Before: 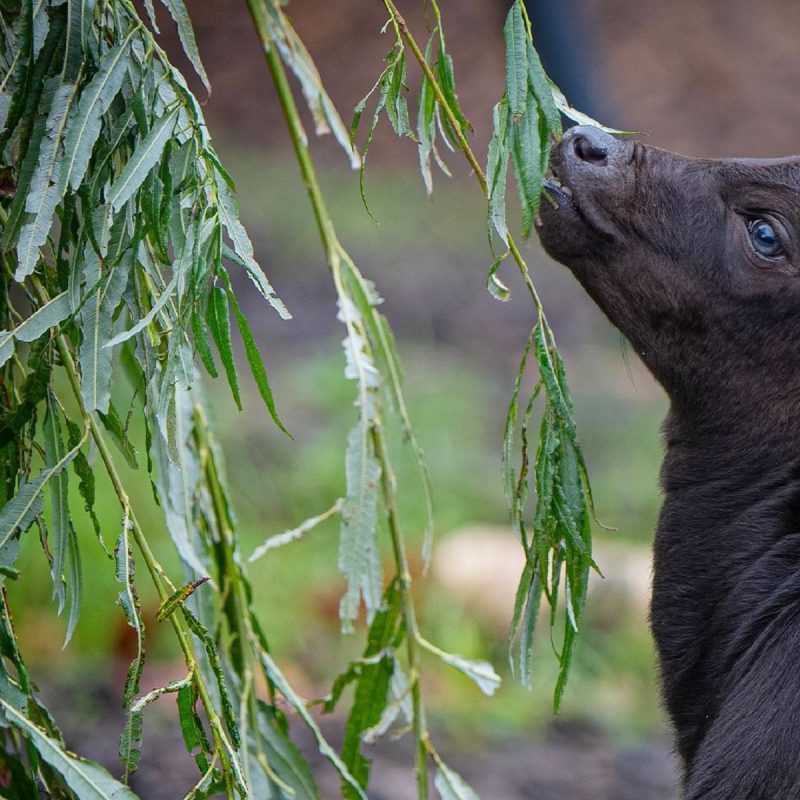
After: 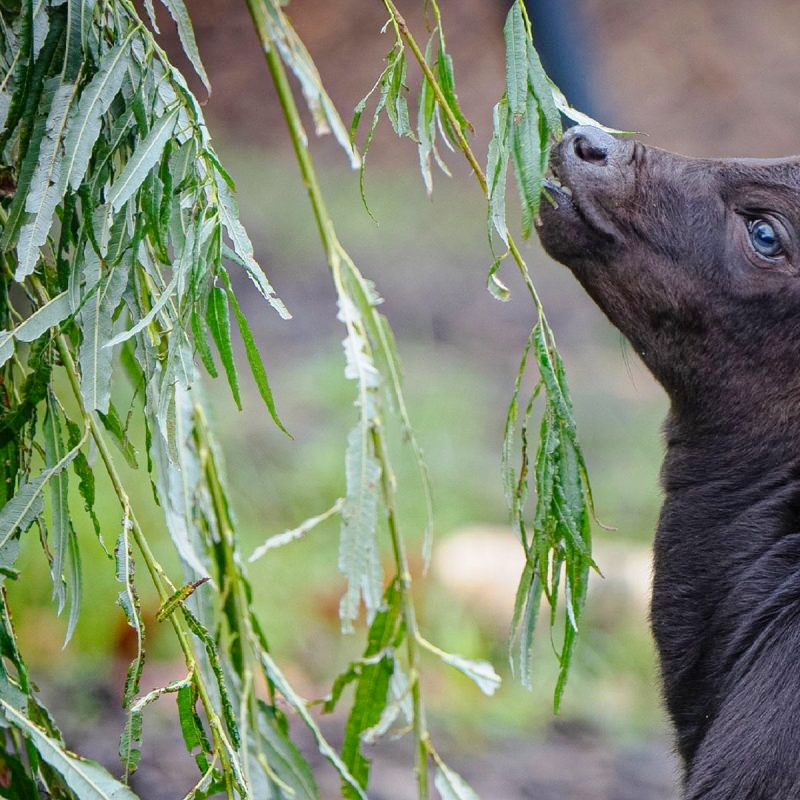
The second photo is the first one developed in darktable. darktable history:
tone curve: curves: ch0 [(0, 0) (0.003, 0.004) (0.011, 0.015) (0.025, 0.033) (0.044, 0.058) (0.069, 0.091) (0.1, 0.131) (0.136, 0.178) (0.177, 0.232) (0.224, 0.294) (0.277, 0.362) (0.335, 0.434) (0.399, 0.512) (0.468, 0.582) (0.543, 0.646) (0.623, 0.713) (0.709, 0.783) (0.801, 0.876) (0.898, 0.938) (1, 1)], preserve colors none
levels: mode automatic
